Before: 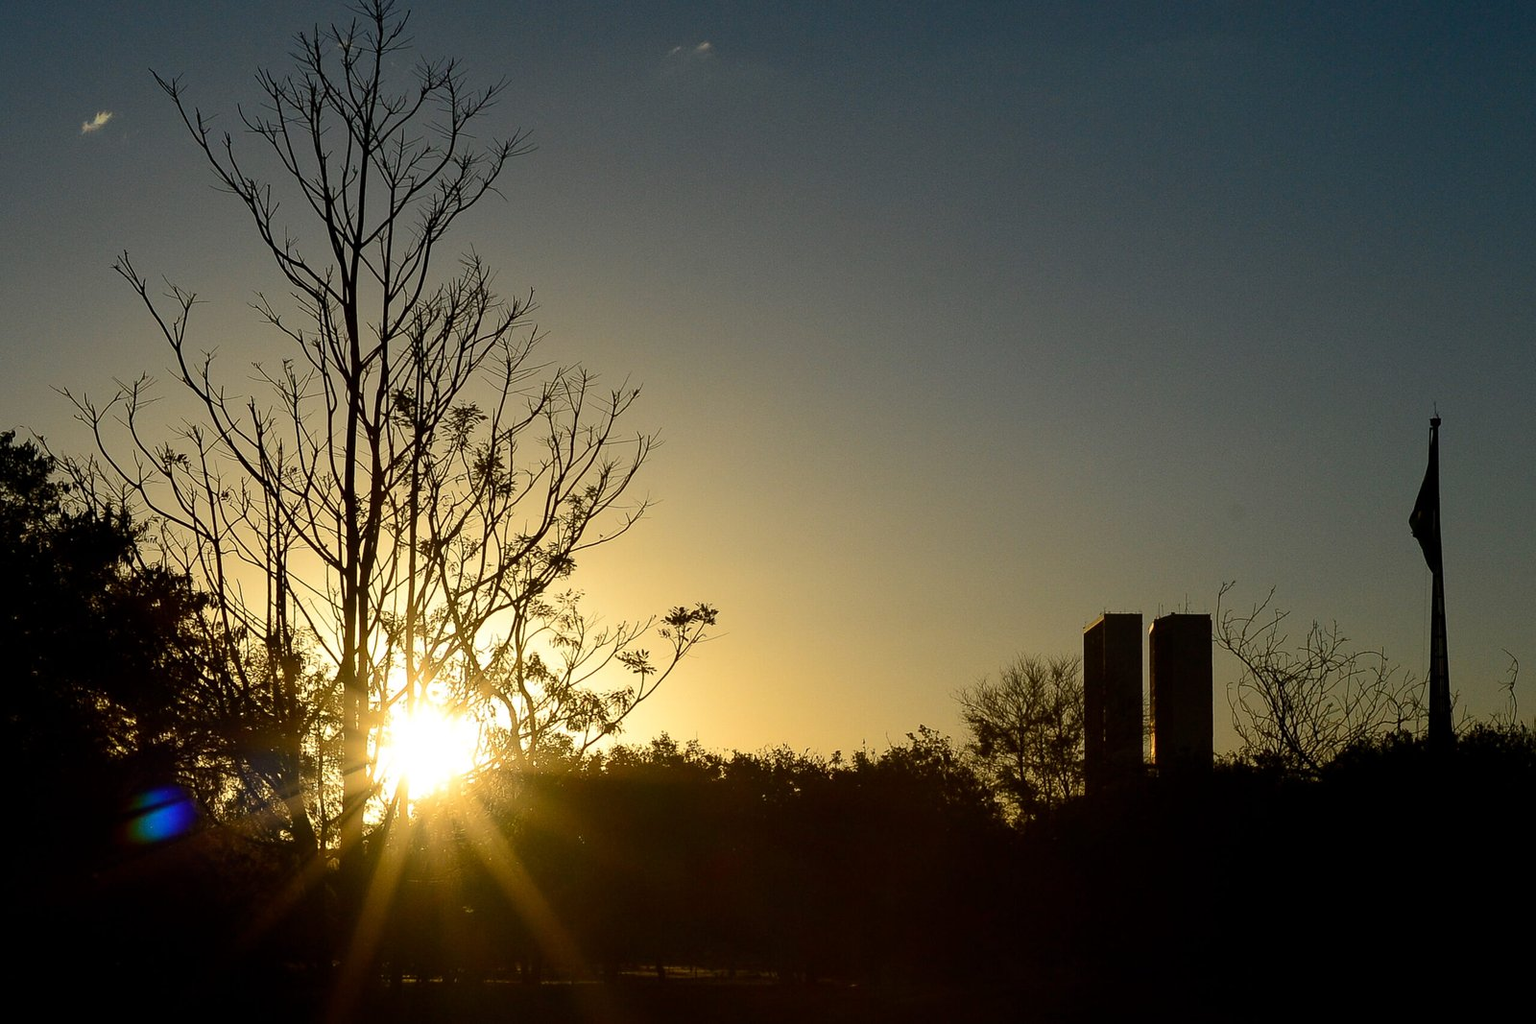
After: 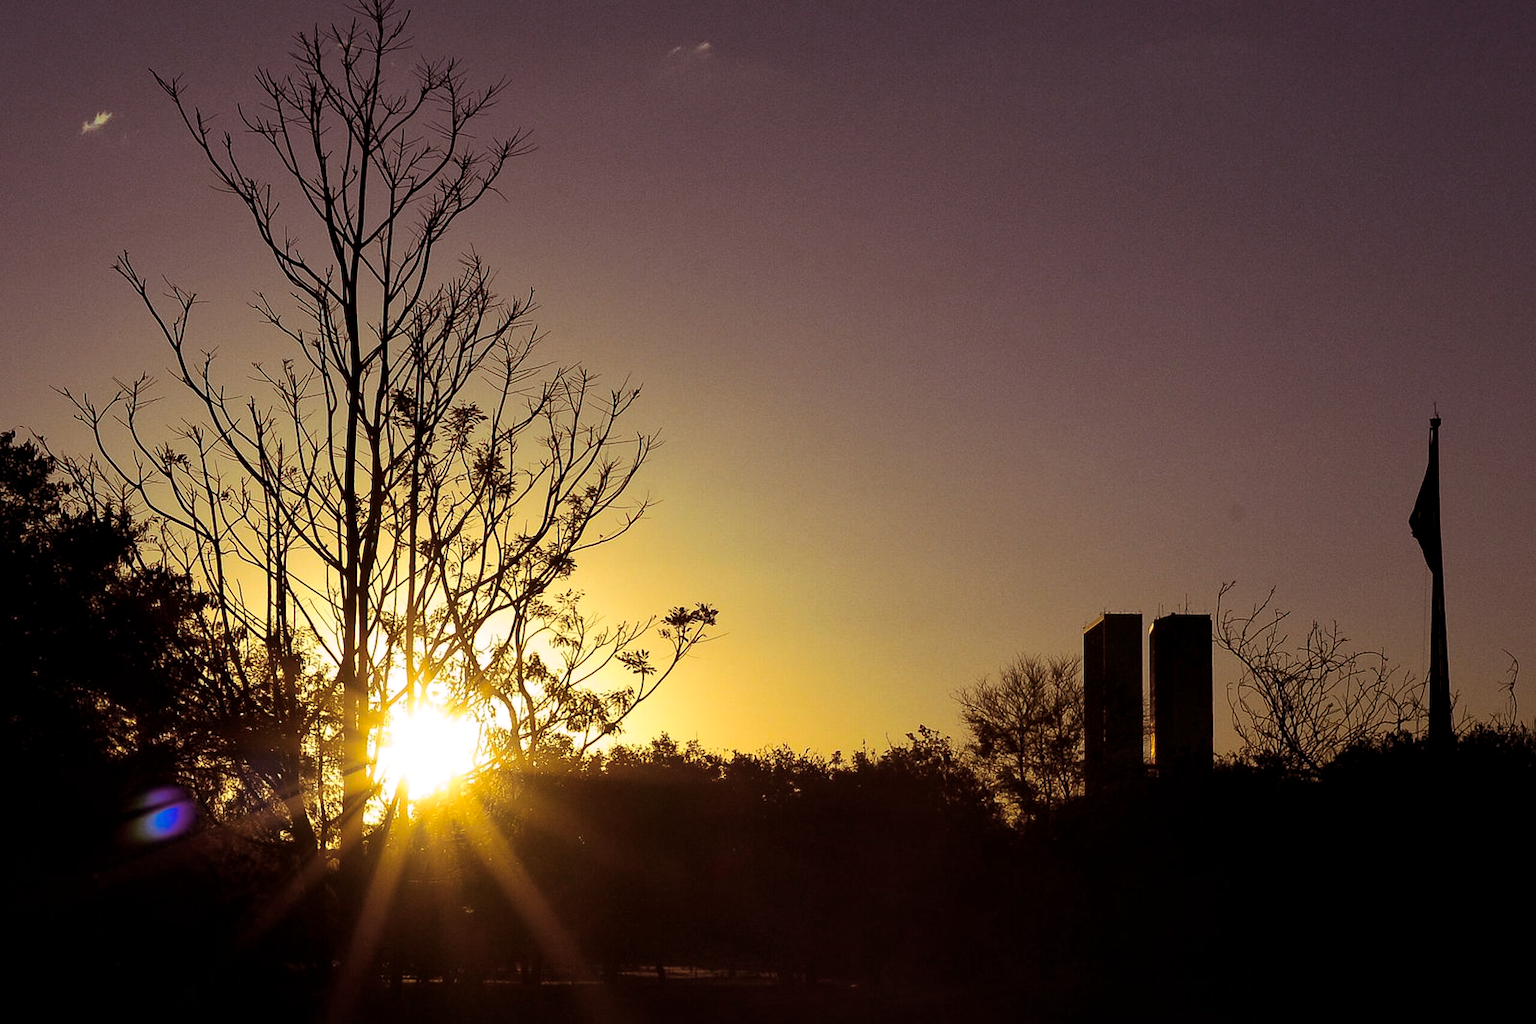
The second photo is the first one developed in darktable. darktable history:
split-toning: highlights › hue 298.8°, highlights › saturation 0.73, compress 41.76%
local contrast: mode bilateral grid, contrast 20, coarseness 50, detail 130%, midtone range 0.2
color balance: output saturation 120%
